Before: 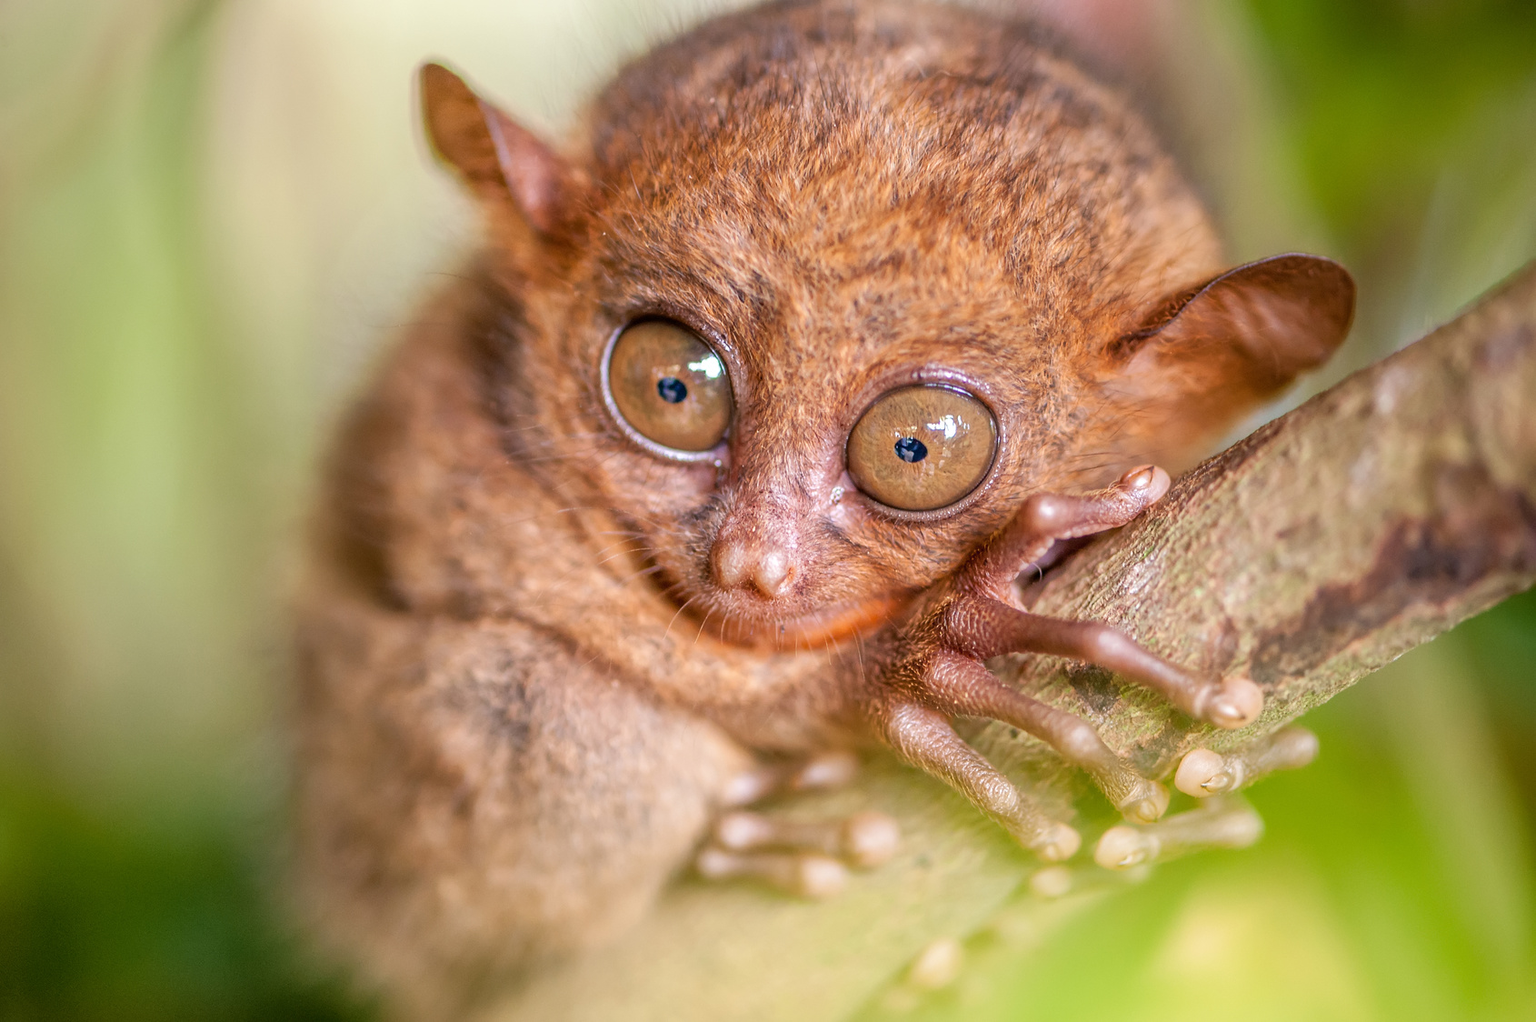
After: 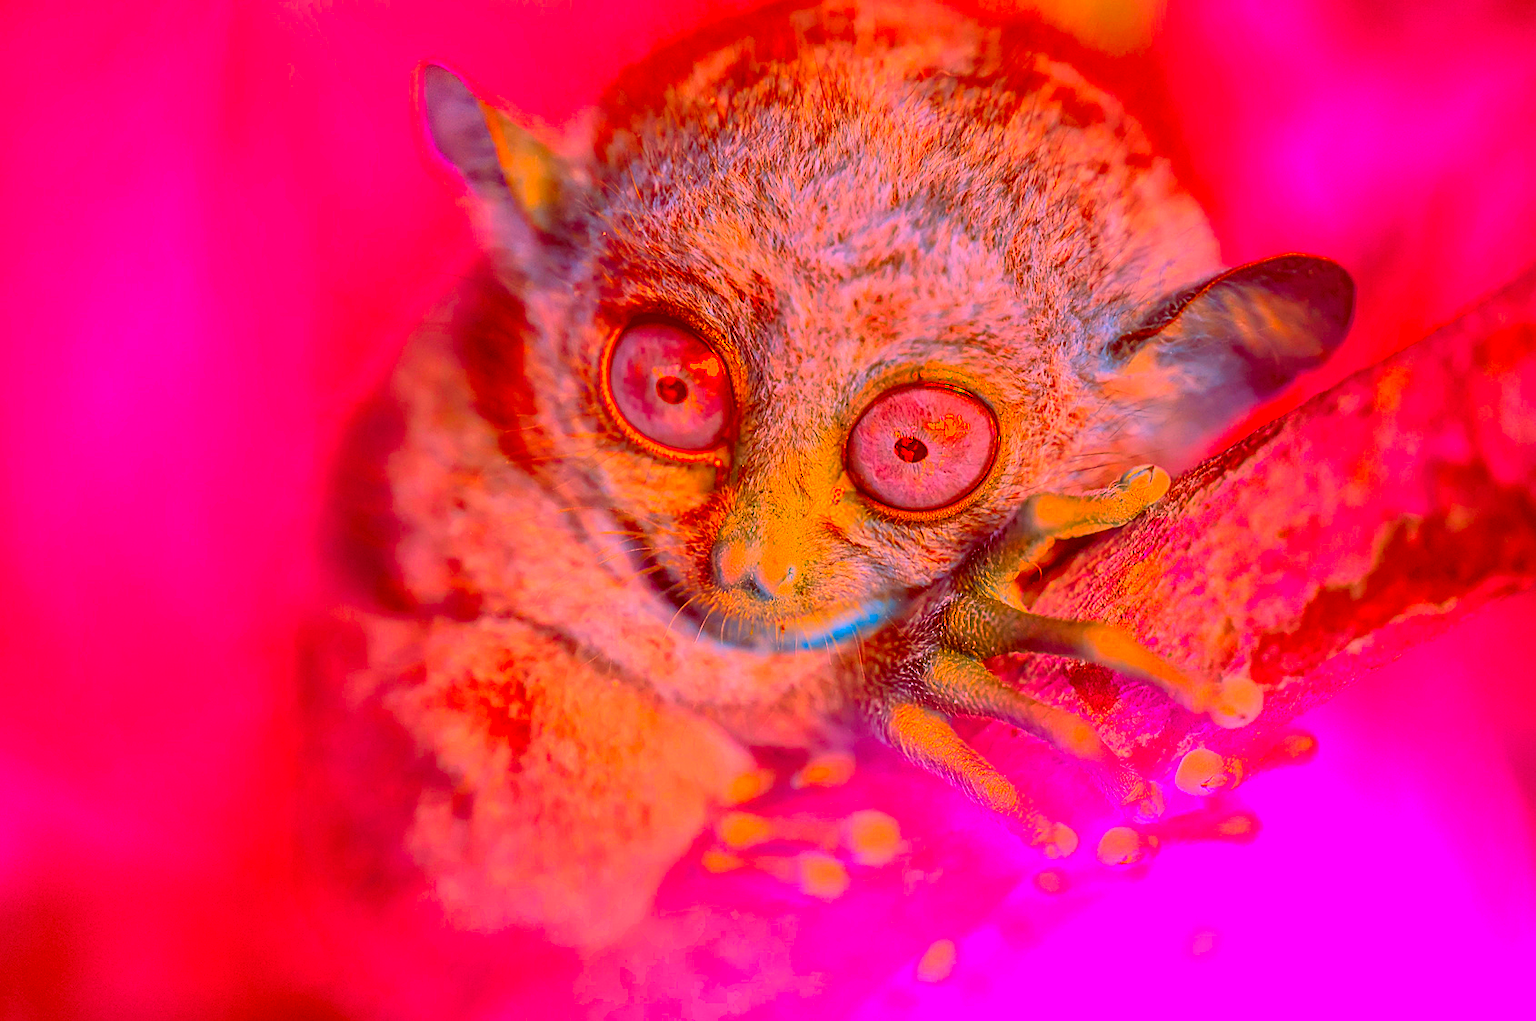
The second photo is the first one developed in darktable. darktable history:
sharpen: on, module defaults
color correction: highlights a* -39.68, highlights b* -40, shadows a* -40, shadows b* -40, saturation -3
